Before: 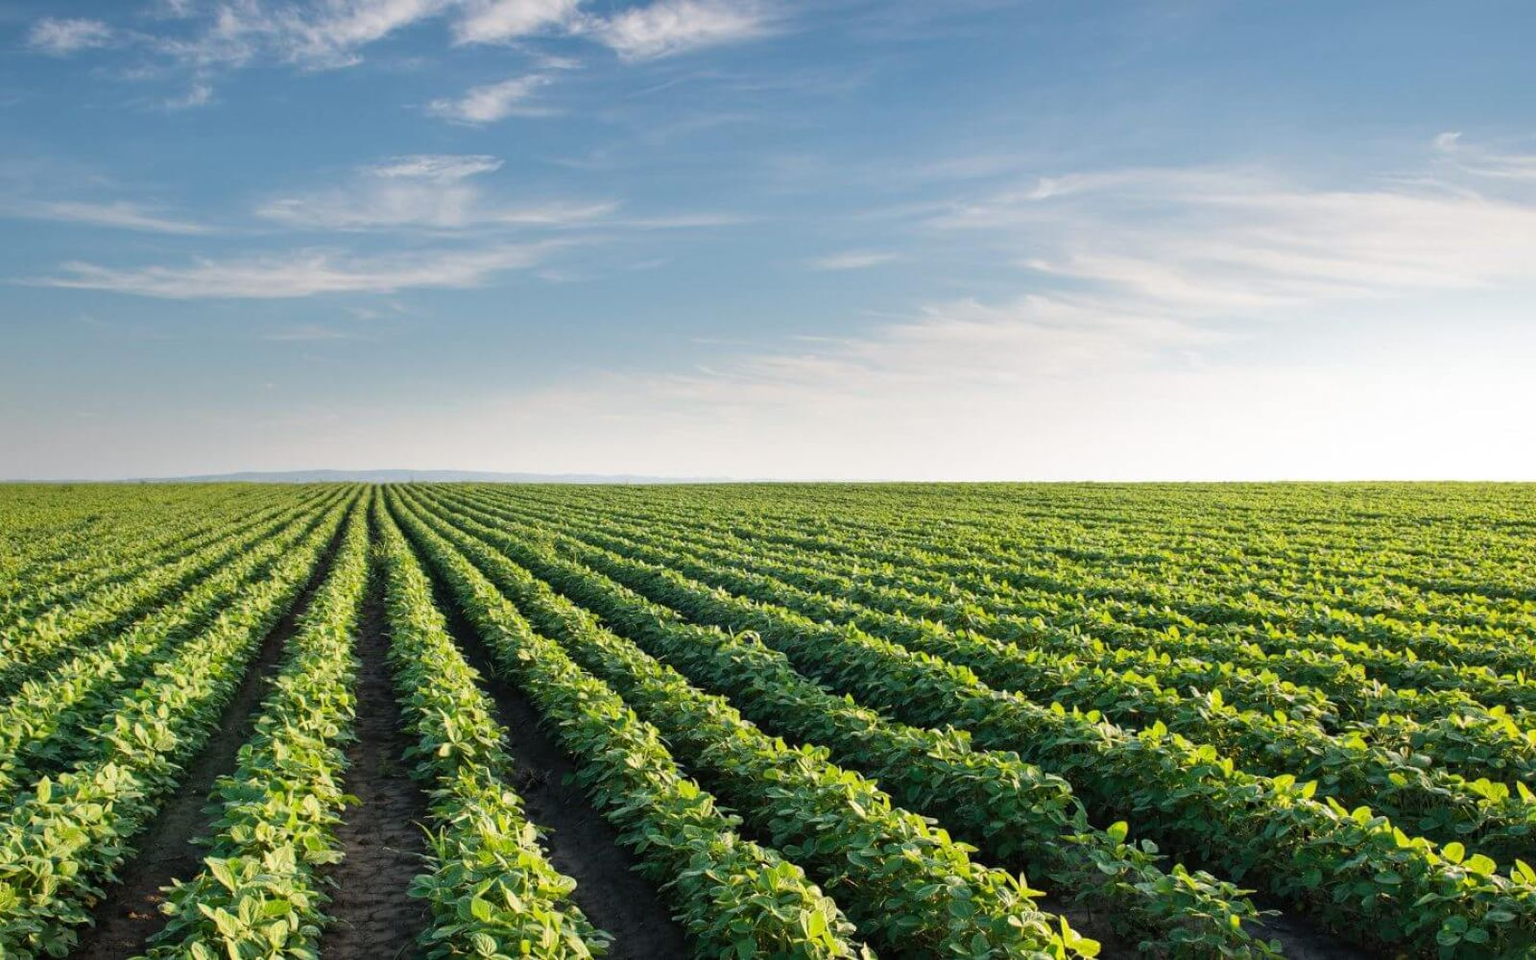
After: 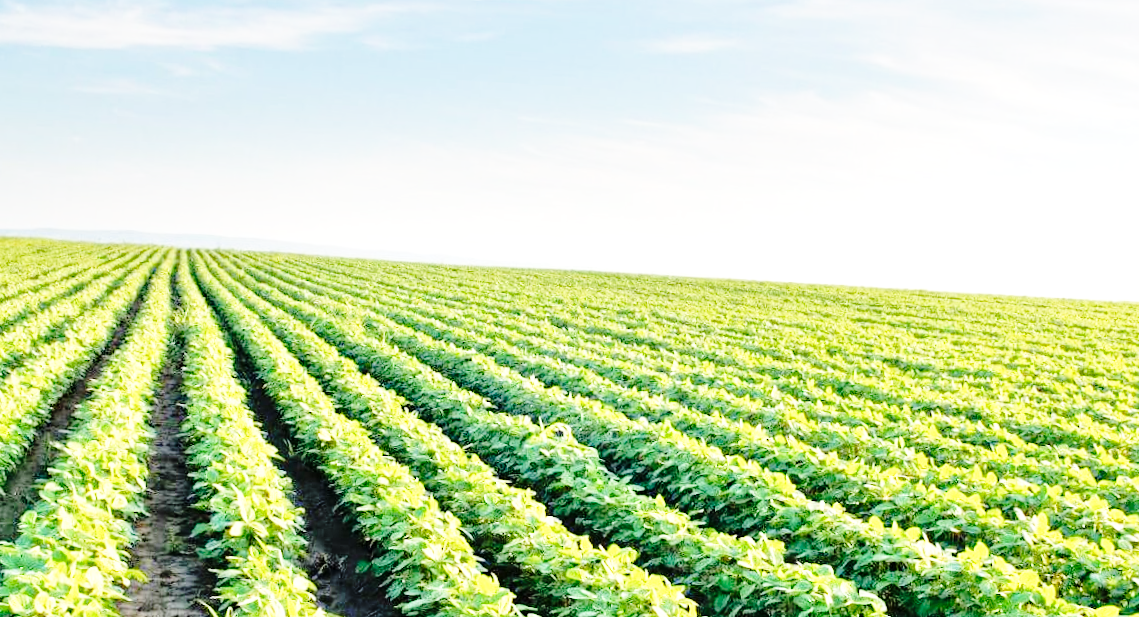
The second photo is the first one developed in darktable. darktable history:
base curve: curves: ch0 [(0, 0) (0.028, 0.03) (0.105, 0.232) (0.387, 0.748) (0.754, 0.968) (1, 1)], fusion 1, exposure shift 0.576, preserve colors none
crop and rotate: angle -3.37°, left 9.79%, top 20.73%, right 12.42%, bottom 11.82%
tone equalizer: -7 EV 0.15 EV, -6 EV 0.6 EV, -5 EV 1.15 EV, -4 EV 1.33 EV, -3 EV 1.15 EV, -2 EV 0.6 EV, -1 EV 0.15 EV, mask exposure compensation -0.5 EV
